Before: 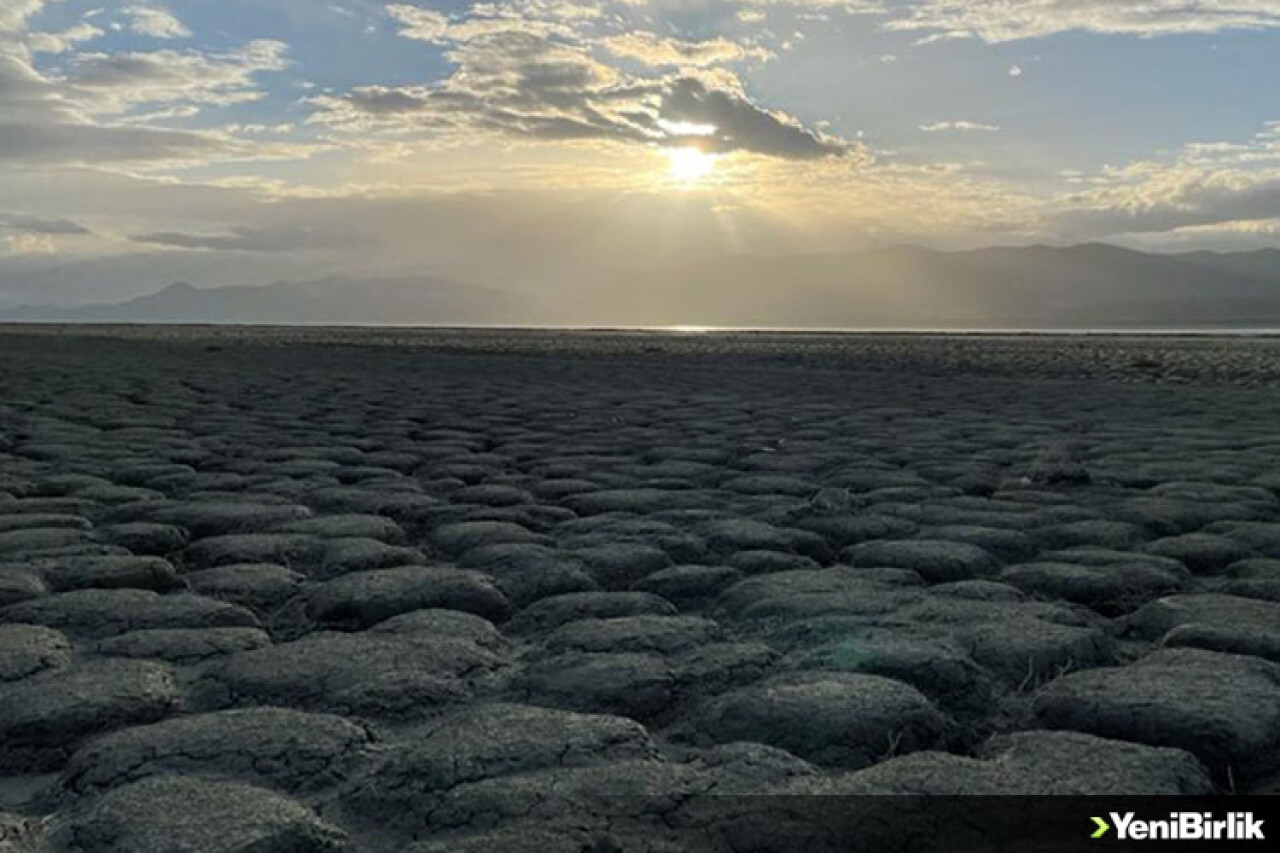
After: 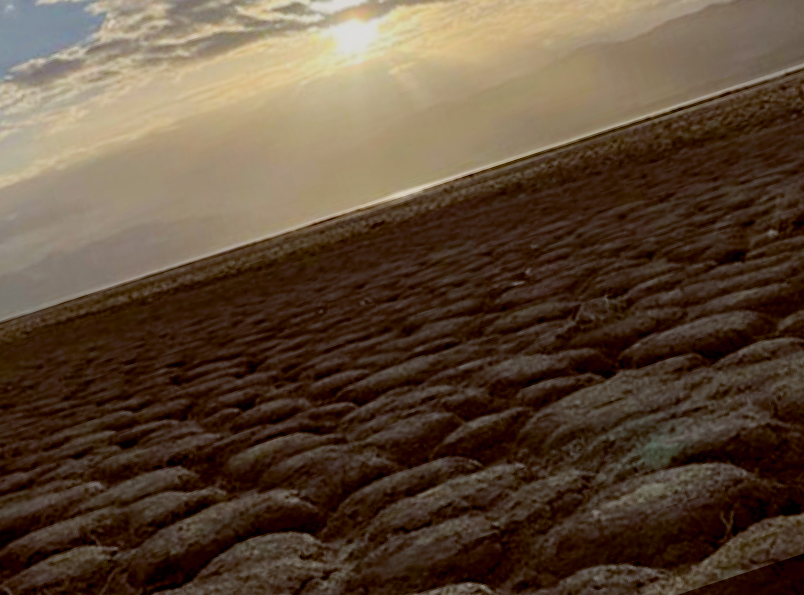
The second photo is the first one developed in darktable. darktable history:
haze removal: compatibility mode true, adaptive false
color balance rgb: highlights gain › luminance 6.412%, highlights gain › chroma 1.307%, highlights gain › hue 90.64°, global offset › chroma 0.4%, global offset › hue 33.28°, perceptual saturation grading › global saturation 0.217%, global vibrance 9.631%
filmic rgb: black relative exposure -7.65 EV, white relative exposure 4.56 EV, hardness 3.61
crop and rotate: angle 18.13°, left 6.98%, right 3.996%, bottom 1.13%
